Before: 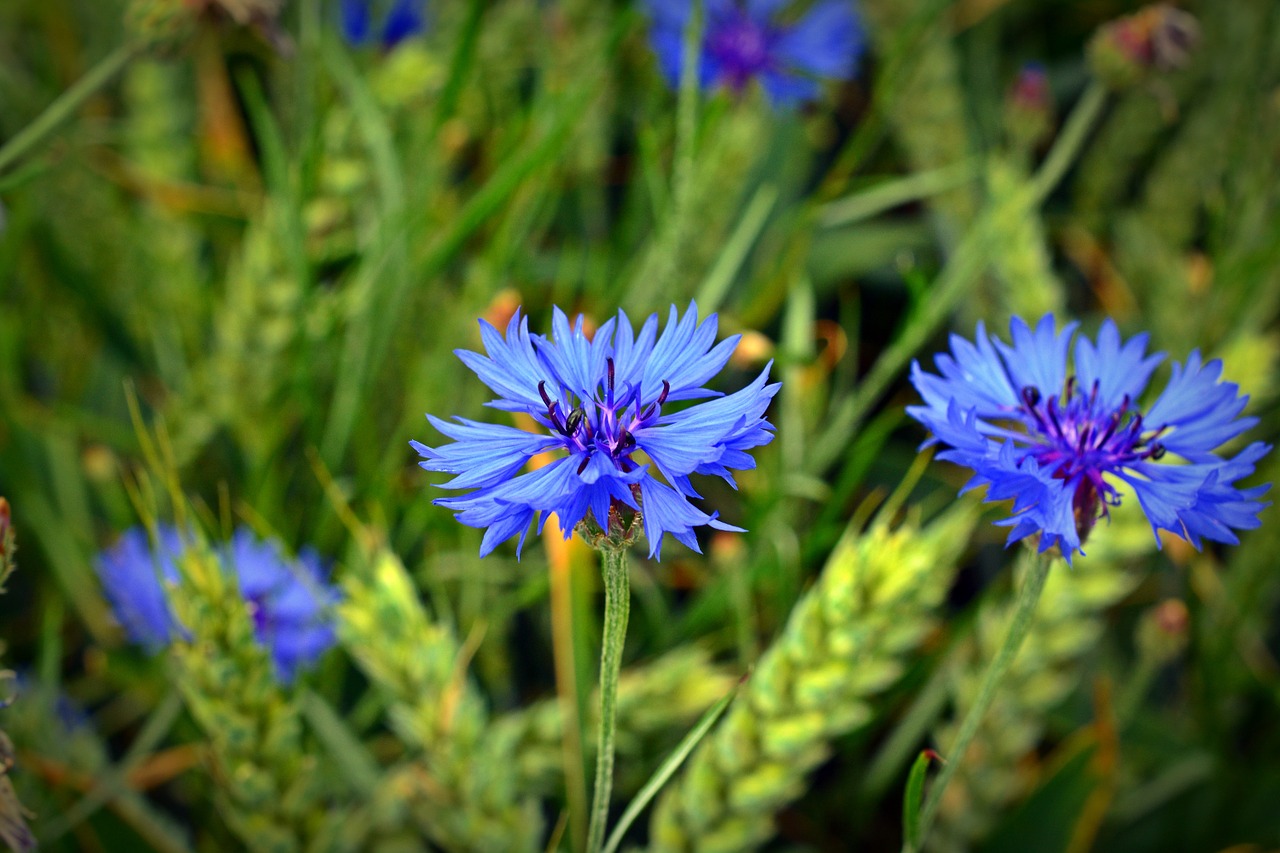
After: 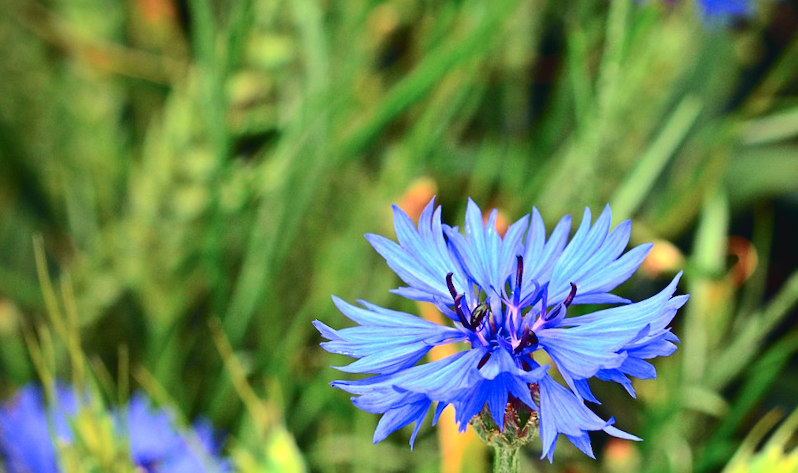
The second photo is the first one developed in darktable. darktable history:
tone curve: curves: ch0 [(0, 0.023) (0.087, 0.065) (0.184, 0.168) (0.45, 0.54) (0.57, 0.683) (0.722, 0.825) (0.877, 0.948) (1, 1)]; ch1 [(0, 0) (0.388, 0.369) (0.44, 0.44) (0.489, 0.481) (0.534, 0.561) (0.657, 0.659) (1, 1)]; ch2 [(0, 0) (0.353, 0.317) (0.408, 0.427) (0.472, 0.46) (0.5, 0.496) (0.537, 0.534) (0.576, 0.592) (0.625, 0.631) (1, 1)], color space Lab, independent channels, preserve colors none
crop and rotate: angle -4.99°, left 2.122%, top 6.945%, right 27.566%, bottom 30.519%
exposure: black level correction -0.005, exposure 0.054 EV, compensate highlight preservation false
